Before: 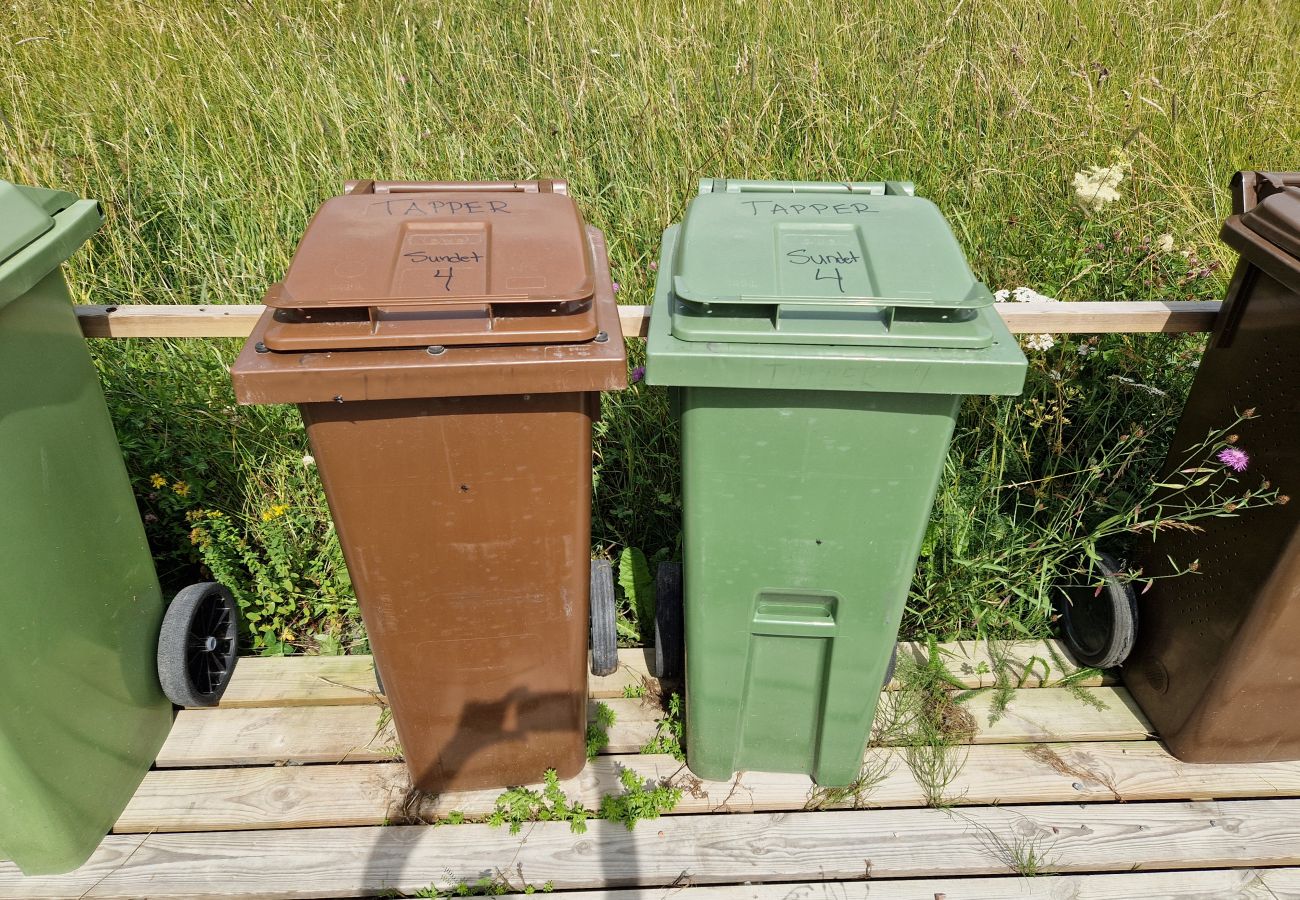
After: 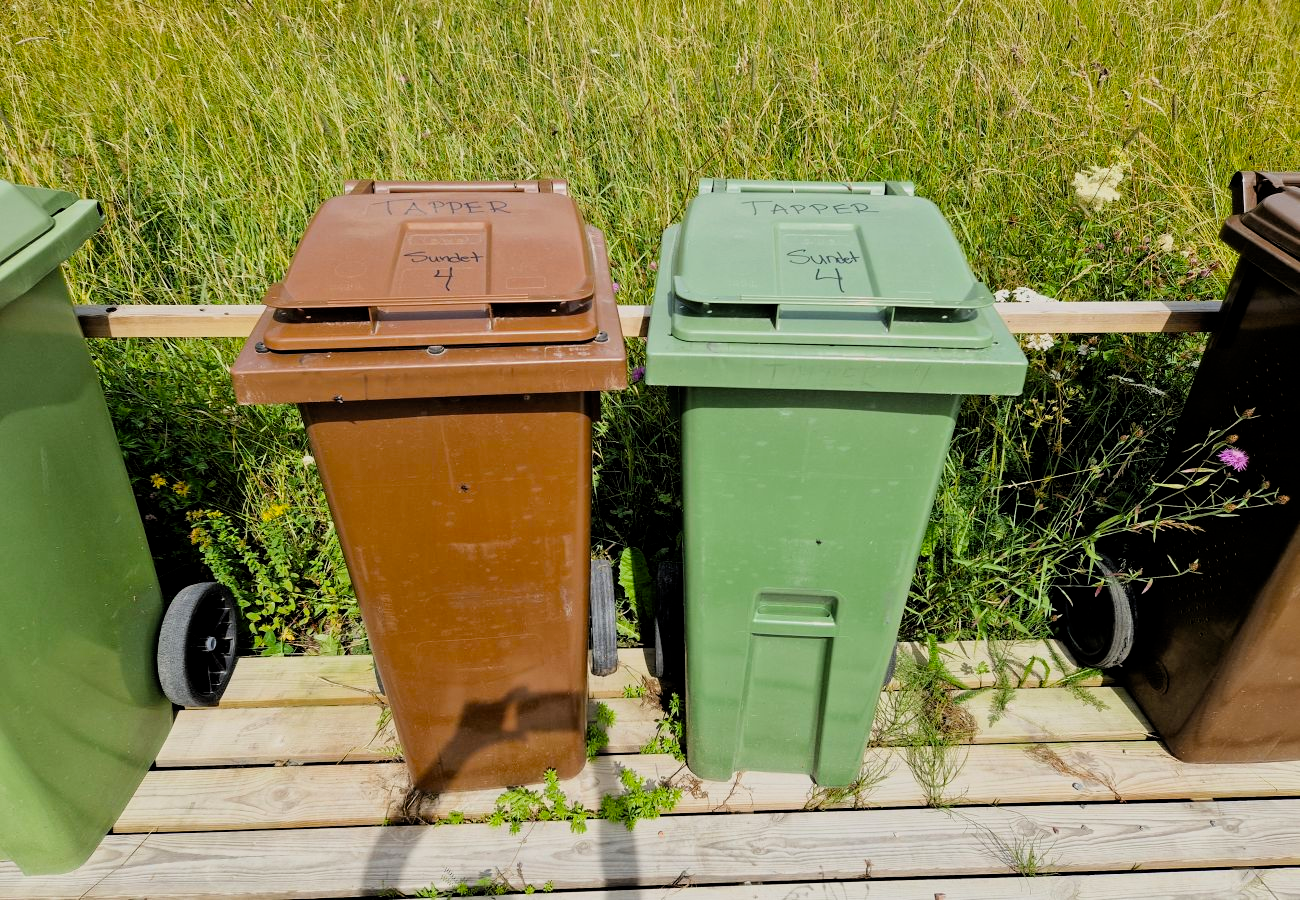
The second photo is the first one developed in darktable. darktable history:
contrast brightness saturation: contrast 0.07
filmic rgb: black relative exposure -7.75 EV, white relative exposure 4.4 EV, threshold 3 EV, target black luminance 0%, hardness 3.76, latitude 50.51%, contrast 1.074, highlights saturation mix 10%, shadows ↔ highlights balance -0.22%, color science v4 (2020), enable highlight reconstruction true
